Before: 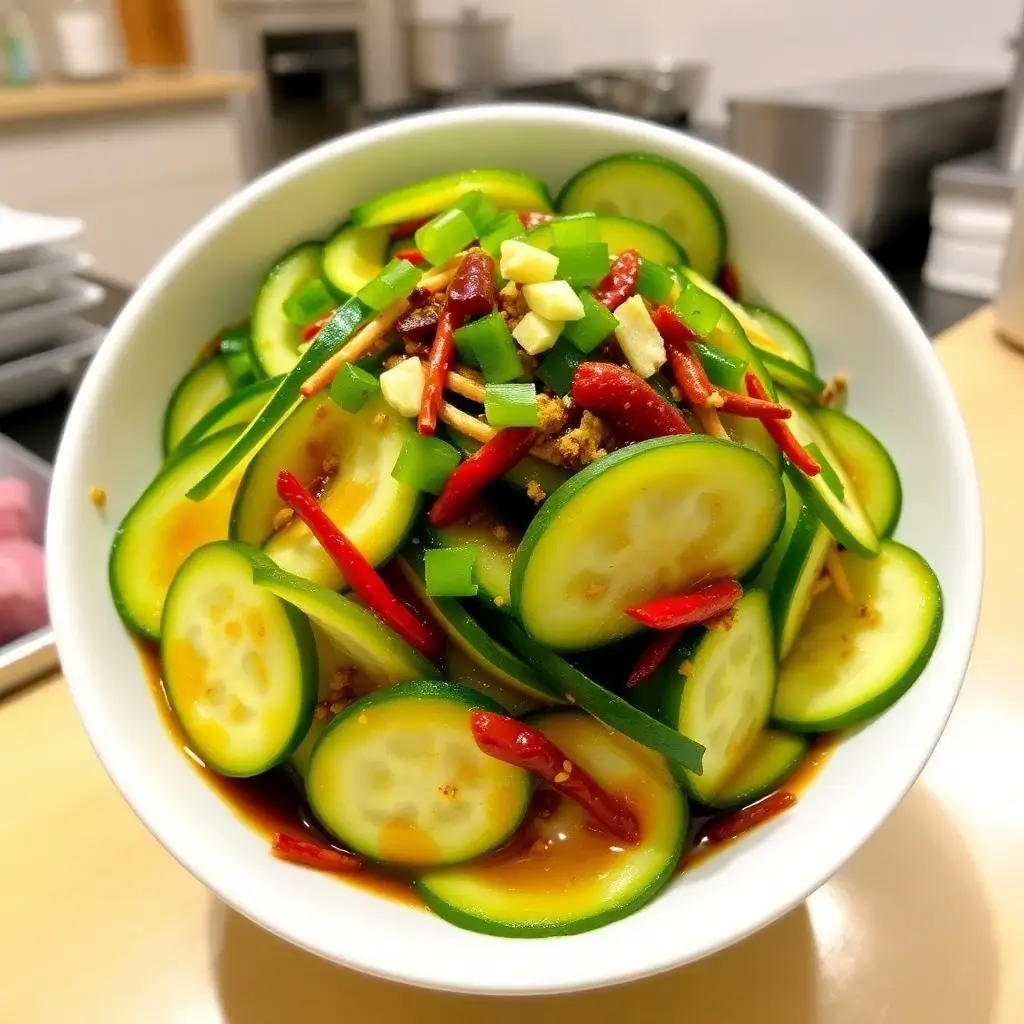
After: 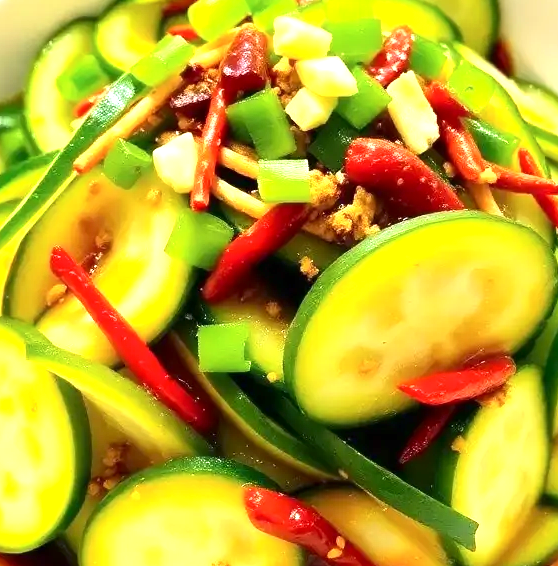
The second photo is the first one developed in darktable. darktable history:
exposure: black level correction 0, exposure 1.121 EV, compensate exposure bias true, compensate highlight preservation false
contrast brightness saturation: contrast 0.138
crop and rotate: left 22.251%, top 21.901%, right 23.171%, bottom 22.759%
